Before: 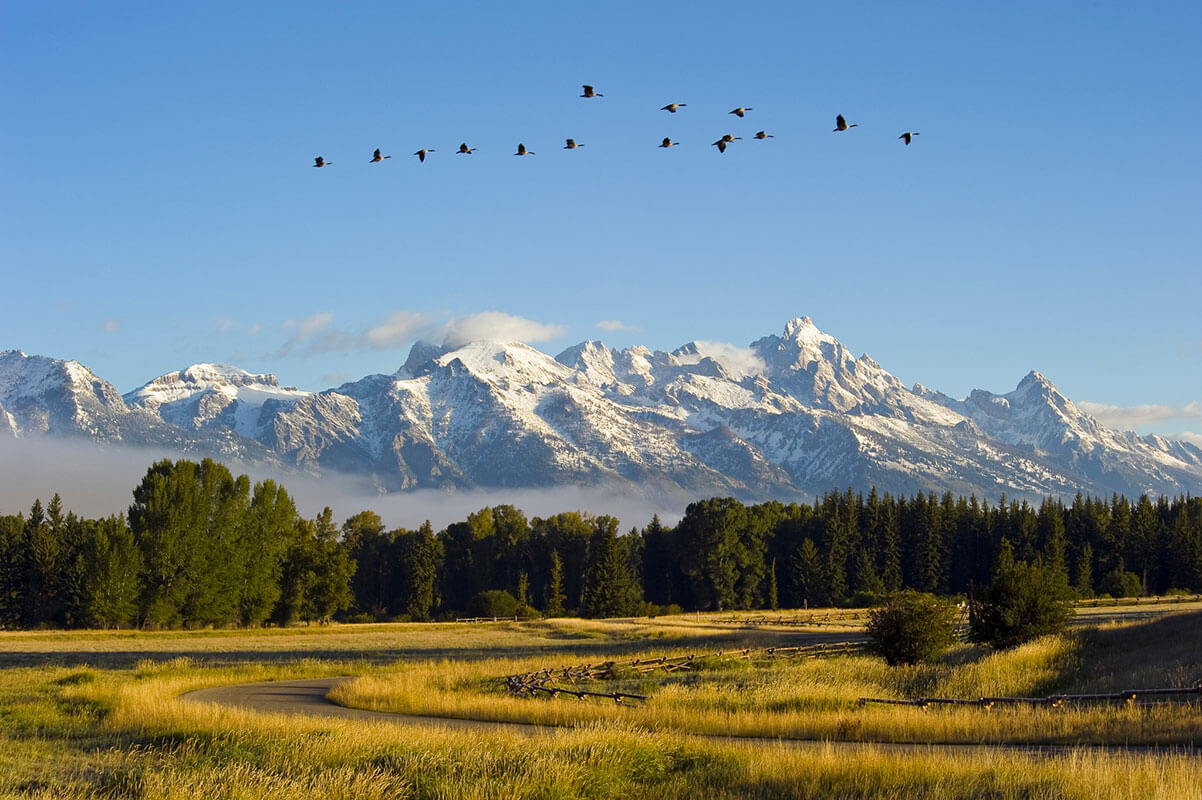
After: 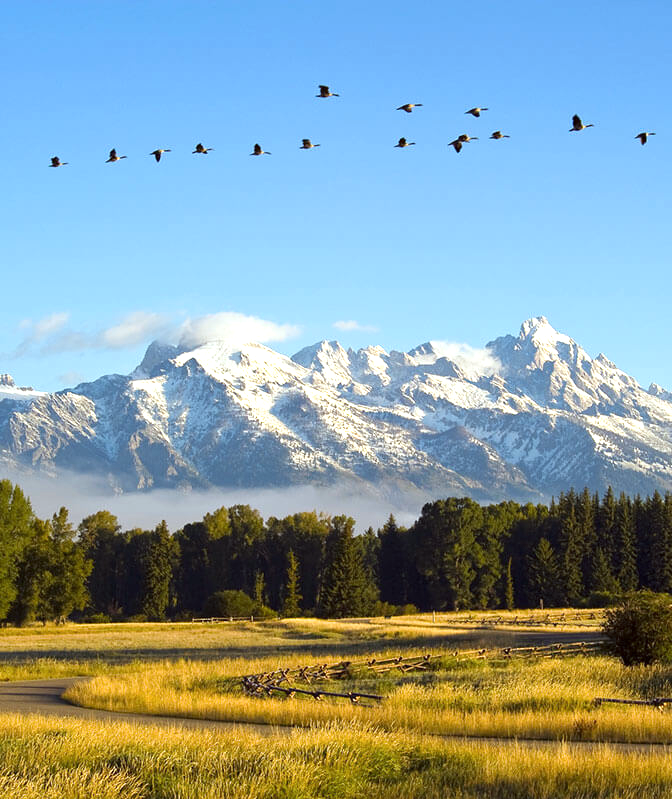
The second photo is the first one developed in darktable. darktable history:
crop: left 21.97%, right 22.058%, bottom 0.003%
exposure: black level correction 0, exposure 0.594 EV, compensate highlight preservation false
color correction: highlights a* -2.84, highlights b* -2.81, shadows a* 2.36, shadows b* 2.8
